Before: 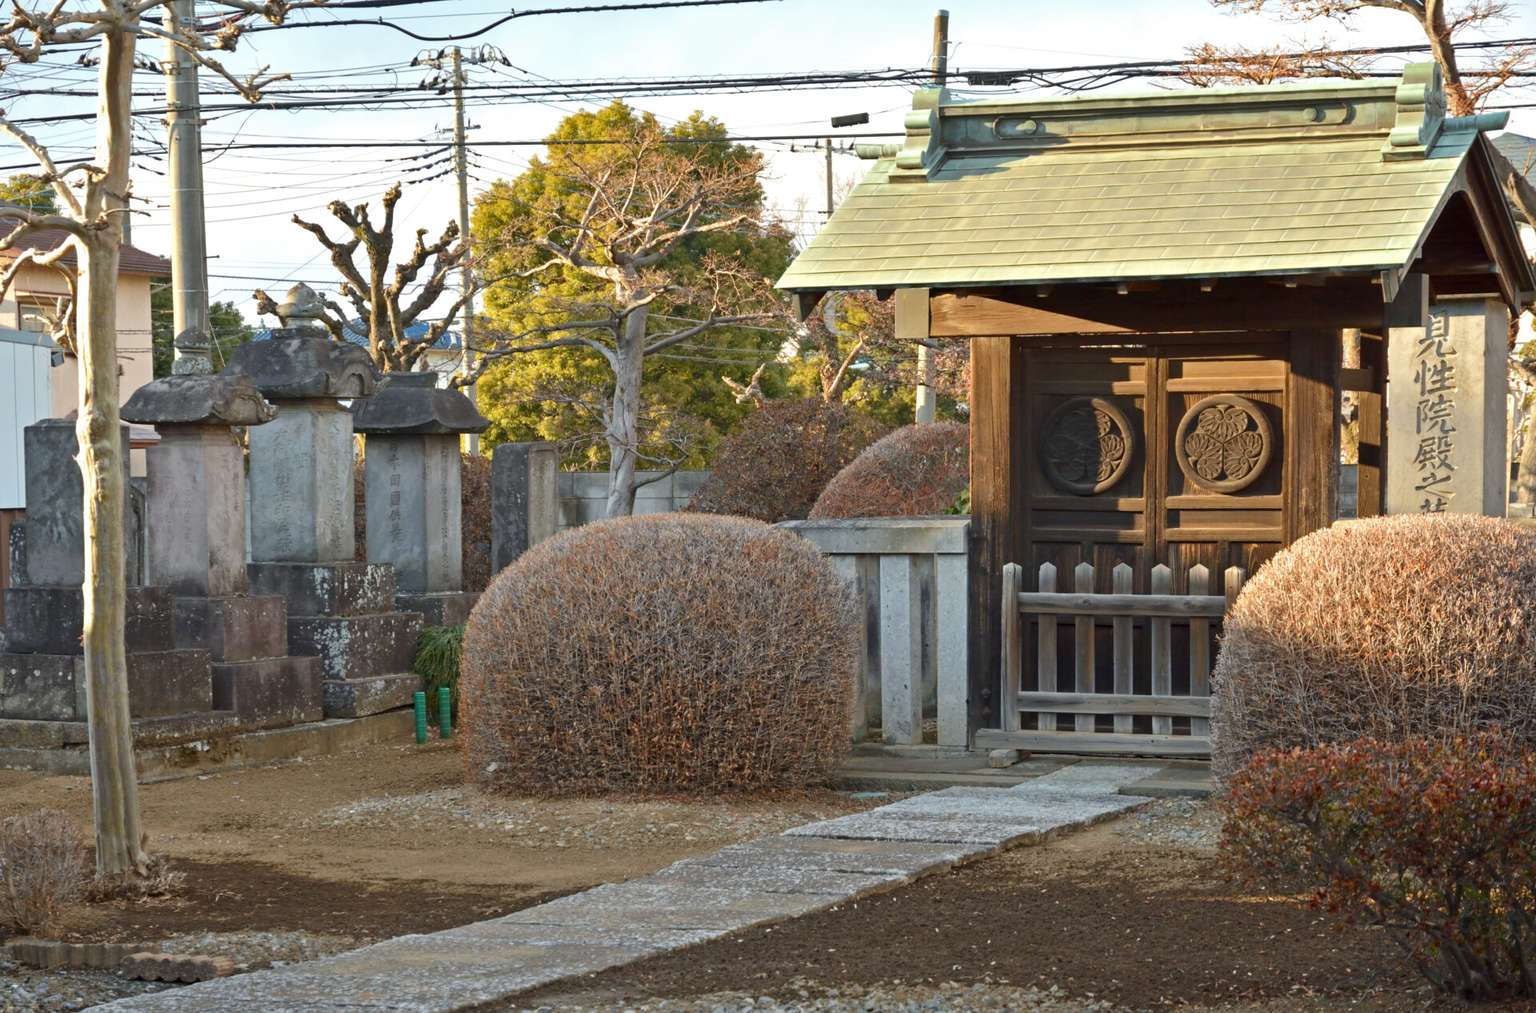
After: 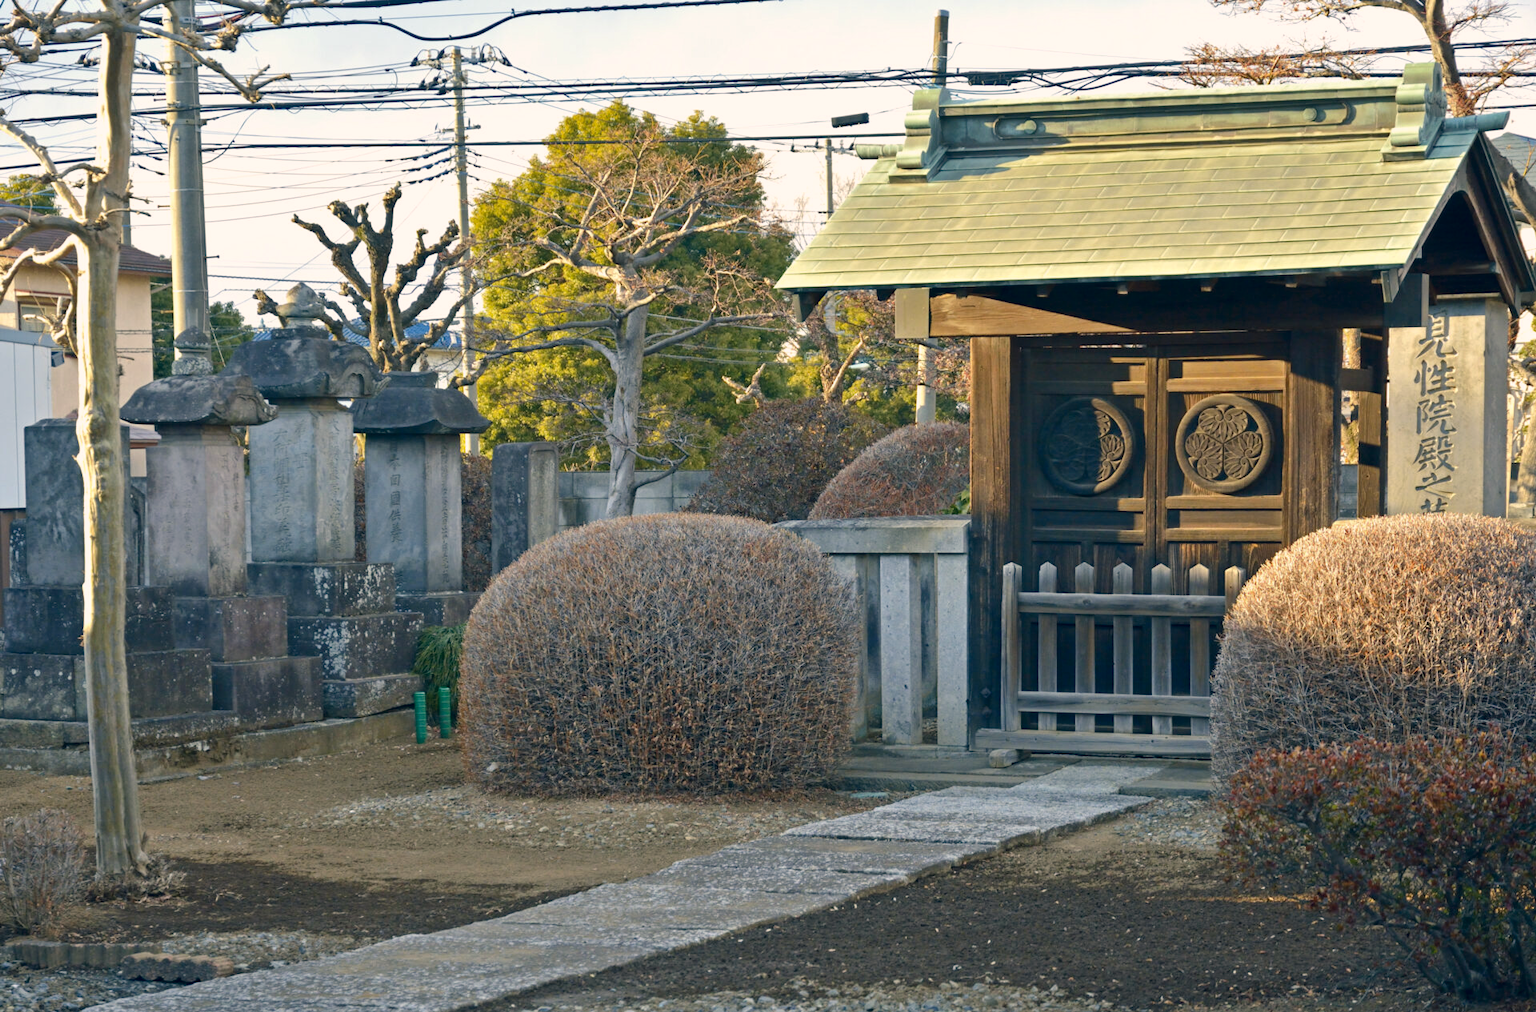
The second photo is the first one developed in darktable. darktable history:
color correction: highlights a* 10.32, highlights b* 14.66, shadows a* -9.59, shadows b* -15.02
white balance: red 0.925, blue 1.046
